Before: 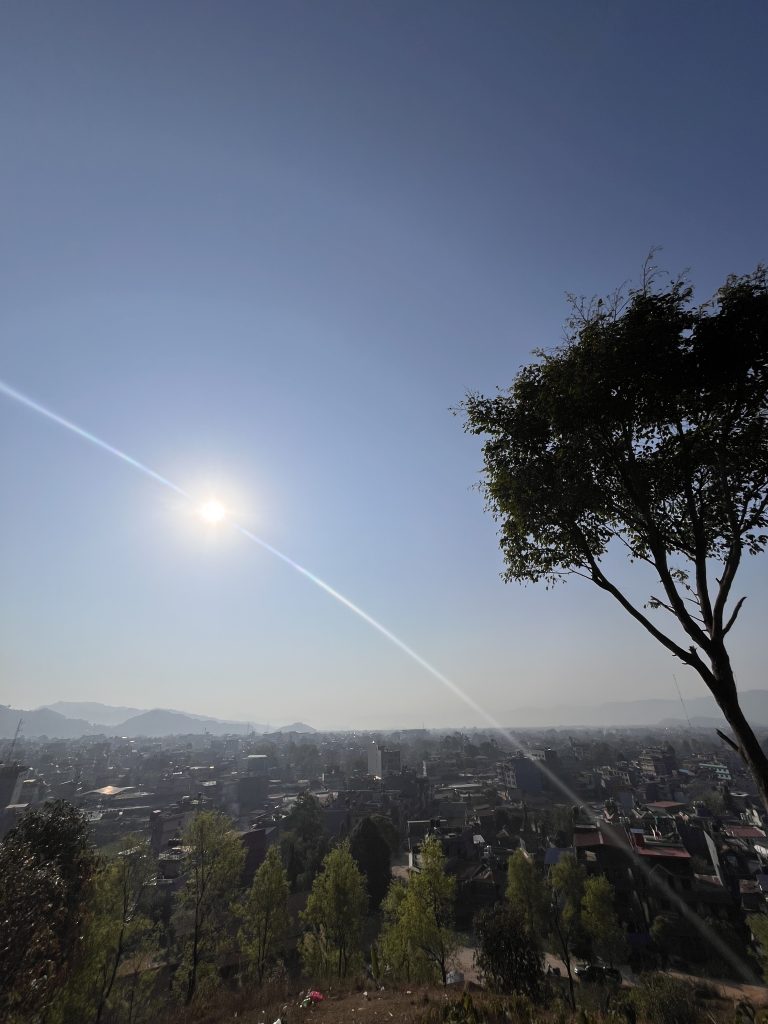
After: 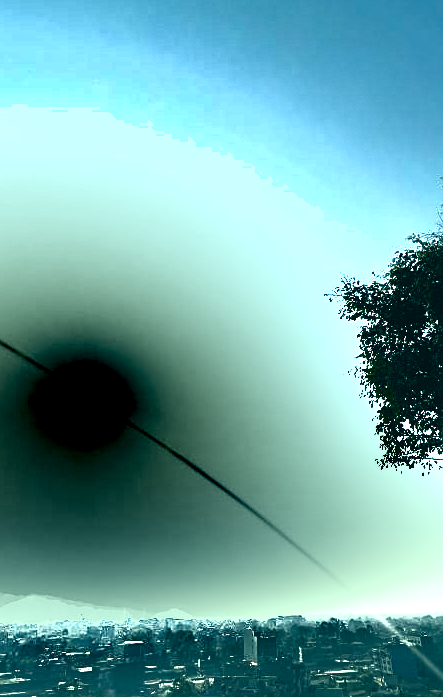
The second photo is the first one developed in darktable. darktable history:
crop: left 16.217%, top 11.208%, right 26.038%, bottom 20.666%
sharpen: on, module defaults
shadows and highlights: highlights color adjustment 42.38%, soften with gaussian
exposure: black level correction 0.001, exposure 1.398 EV, compensate highlight preservation false
color correction: highlights a* -20.1, highlights b* 9.8, shadows a* -20.73, shadows b* -11.05
base curve: curves: ch0 [(0, 0) (0.595, 0.418) (1, 1)]
tone equalizer: -8 EV -0.742 EV, -7 EV -0.687 EV, -6 EV -0.575 EV, -5 EV -0.368 EV, -3 EV 0.371 EV, -2 EV 0.6 EV, -1 EV 0.687 EV, +0 EV 0.735 EV, mask exposure compensation -0.512 EV
